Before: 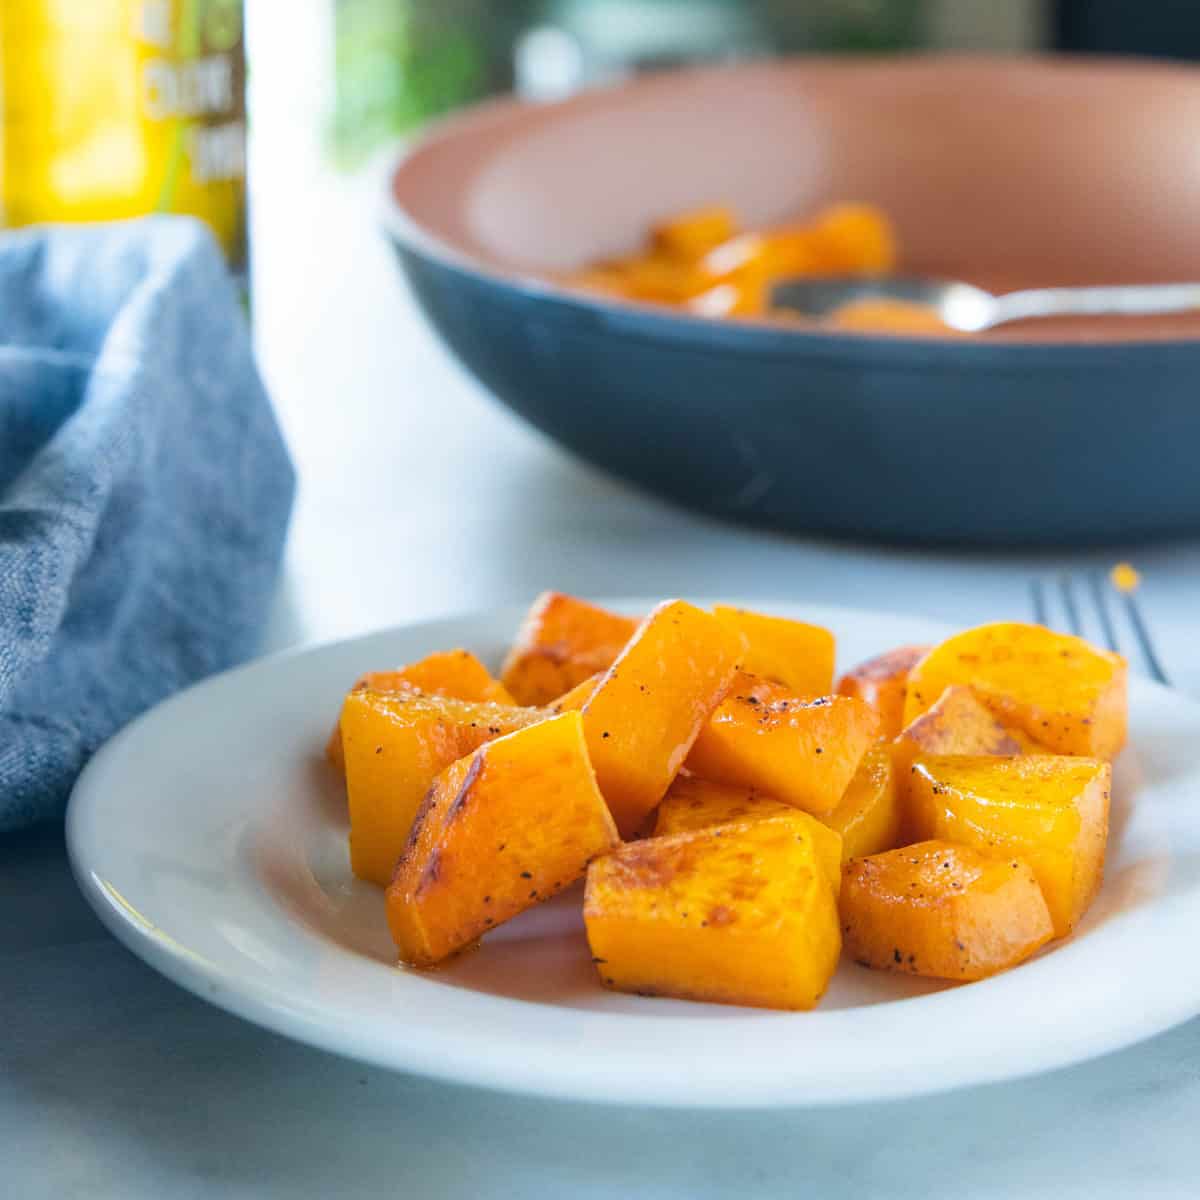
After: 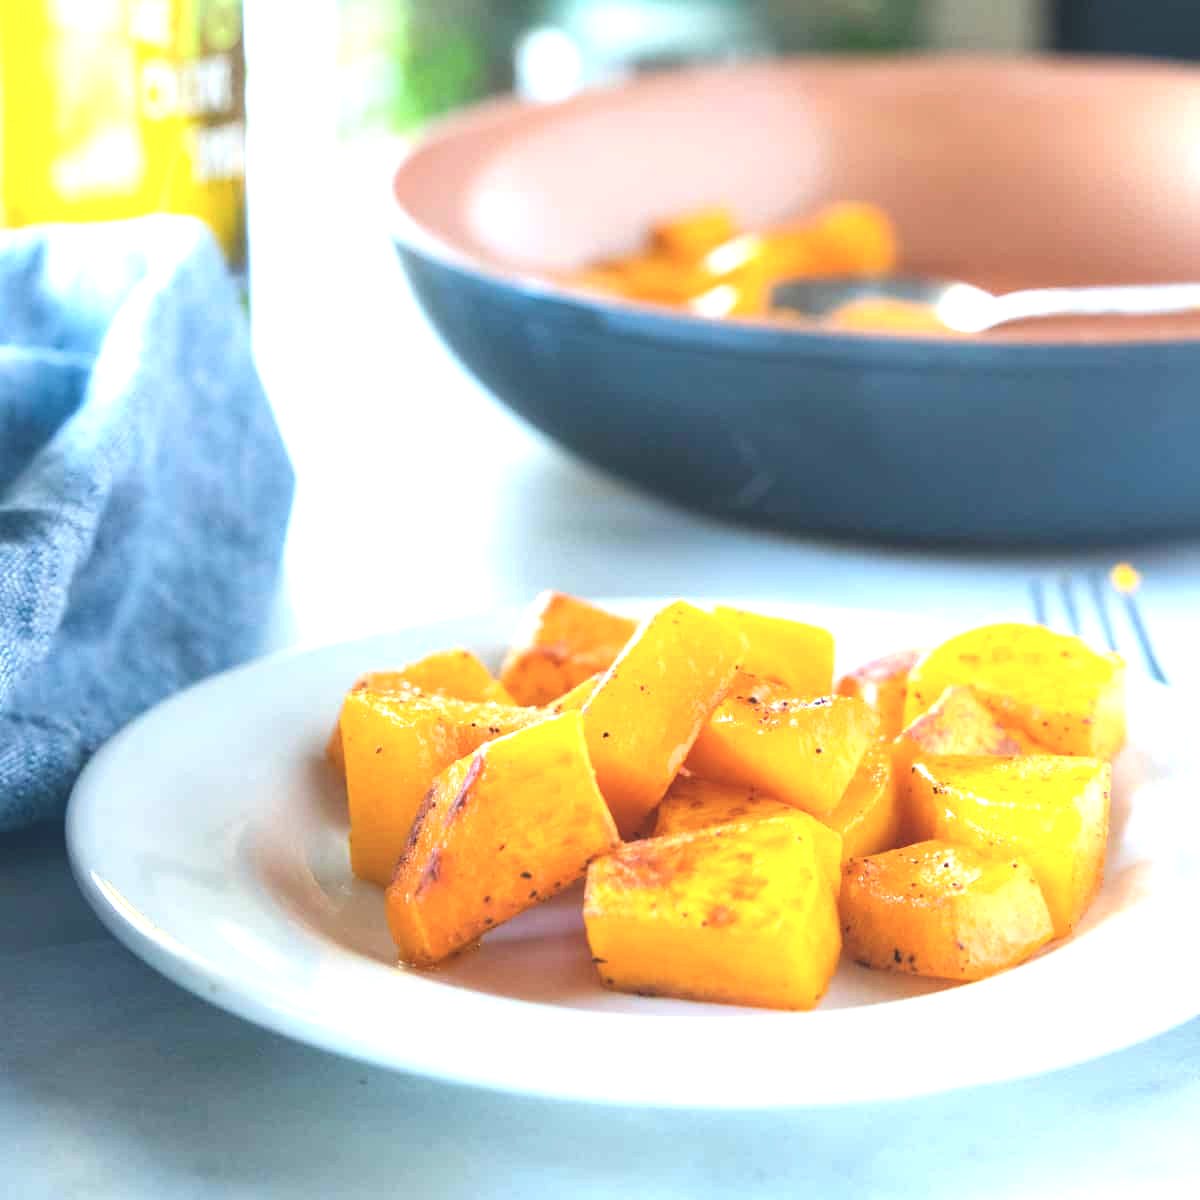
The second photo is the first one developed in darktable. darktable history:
color zones: curves: ch1 [(0, 0.469) (0.001, 0.469) (0.12, 0.446) (0.248, 0.469) (0.5, 0.5) (0.748, 0.5) (0.999, 0.469) (1, 0.469)]
exposure: black level correction -0.006, exposure 1 EV, compensate highlight preservation false
